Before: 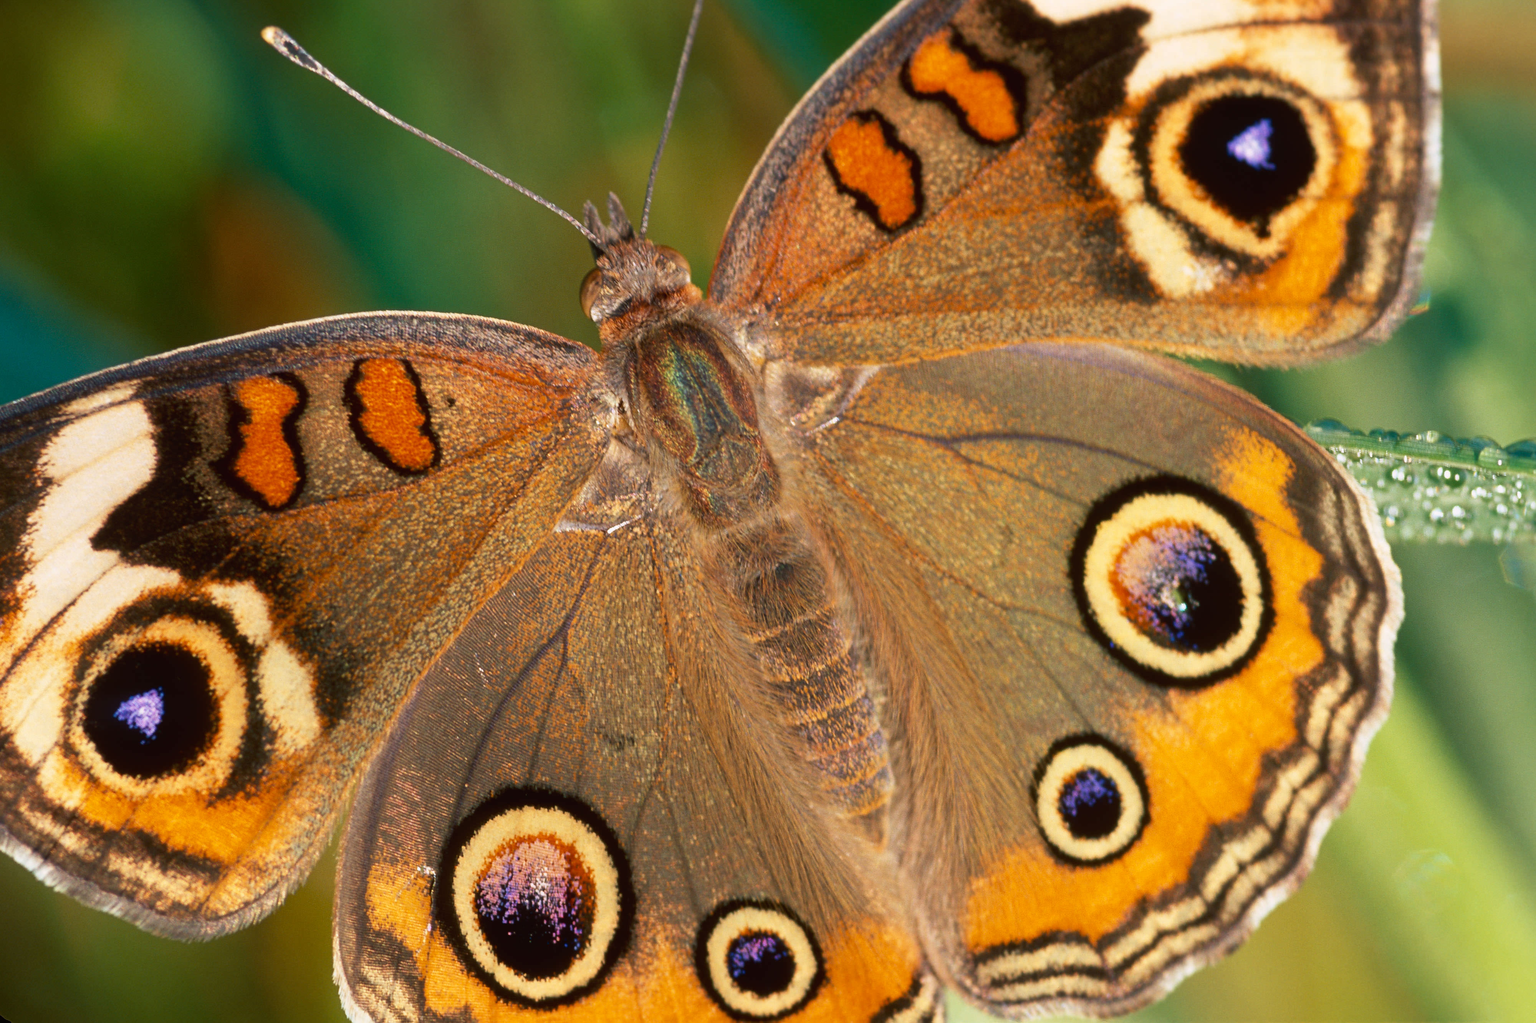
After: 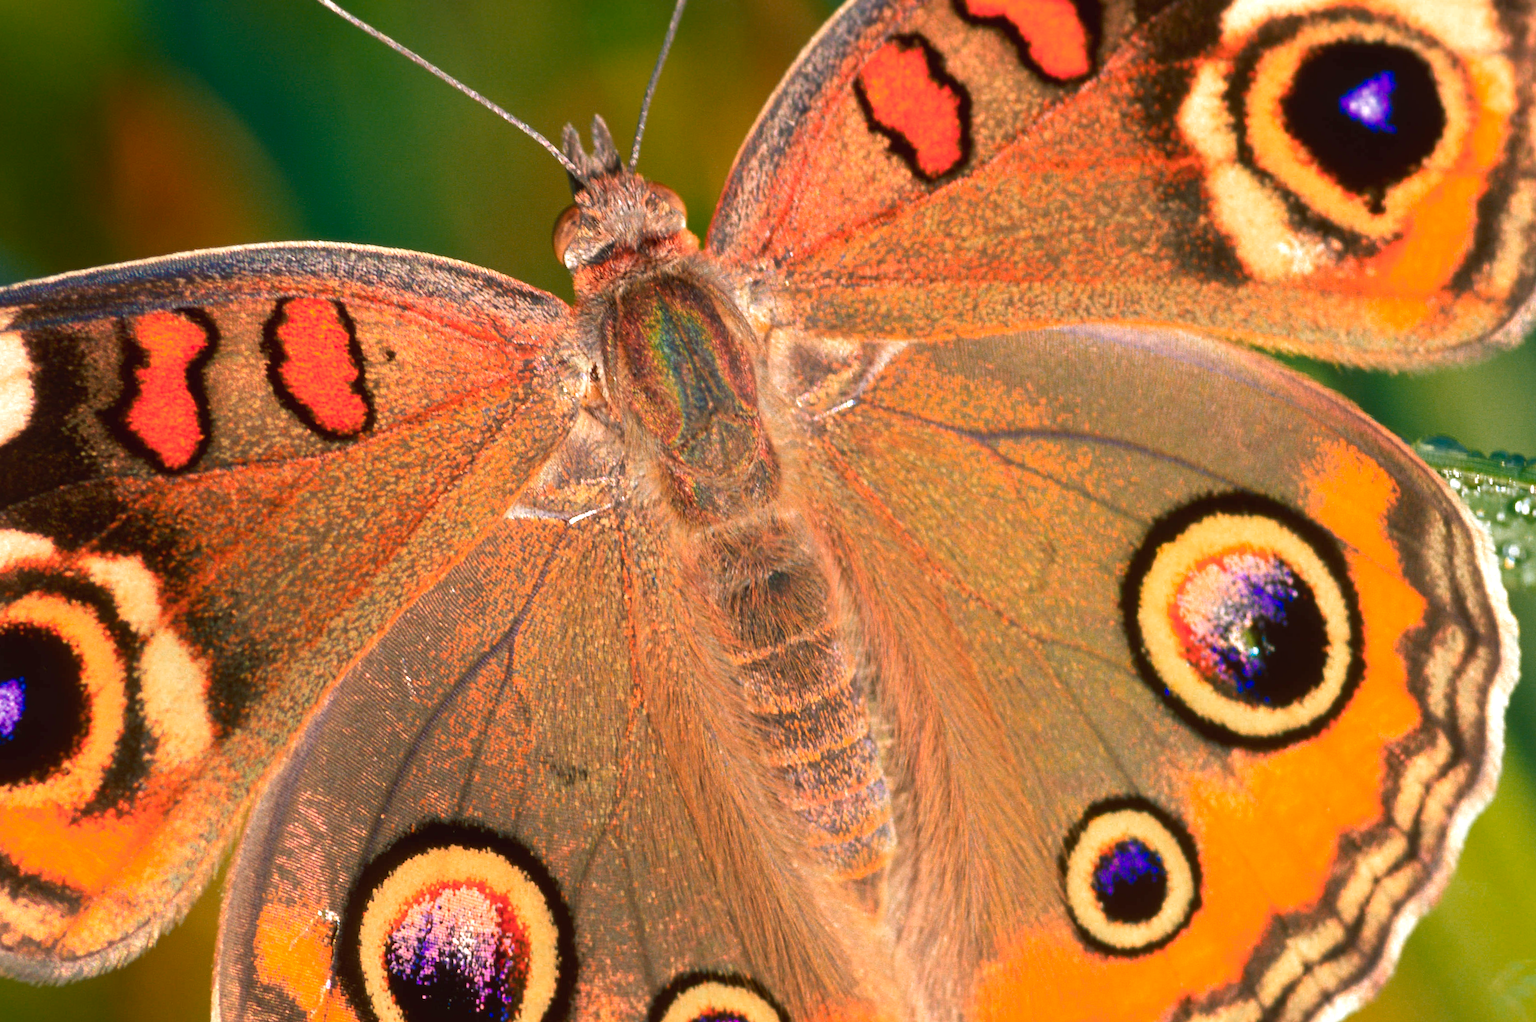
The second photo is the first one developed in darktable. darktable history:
exposure: black level correction 0, exposure 0.5 EV, compensate highlight preservation false
color zones: curves: ch0 [(0, 0.553) (0.123, 0.58) (0.23, 0.419) (0.468, 0.155) (0.605, 0.132) (0.723, 0.063) (0.833, 0.172) (0.921, 0.468)]; ch1 [(0.025, 0.645) (0.229, 0.584) (0.326, 0.551) (0.537, 0.446) (0.599, 0.911) (0.708, 1) (0.805, 0.944)]; ch2 [(0.086, 0.468) (0.254, 0.464) (0.638, 0.564) (0.702, 0.592) (0.768, 0.564)]
crop and rotate: angle -3.27°, left 5.211%, top 5.211%, right 4.607%, bottom 4.607%
